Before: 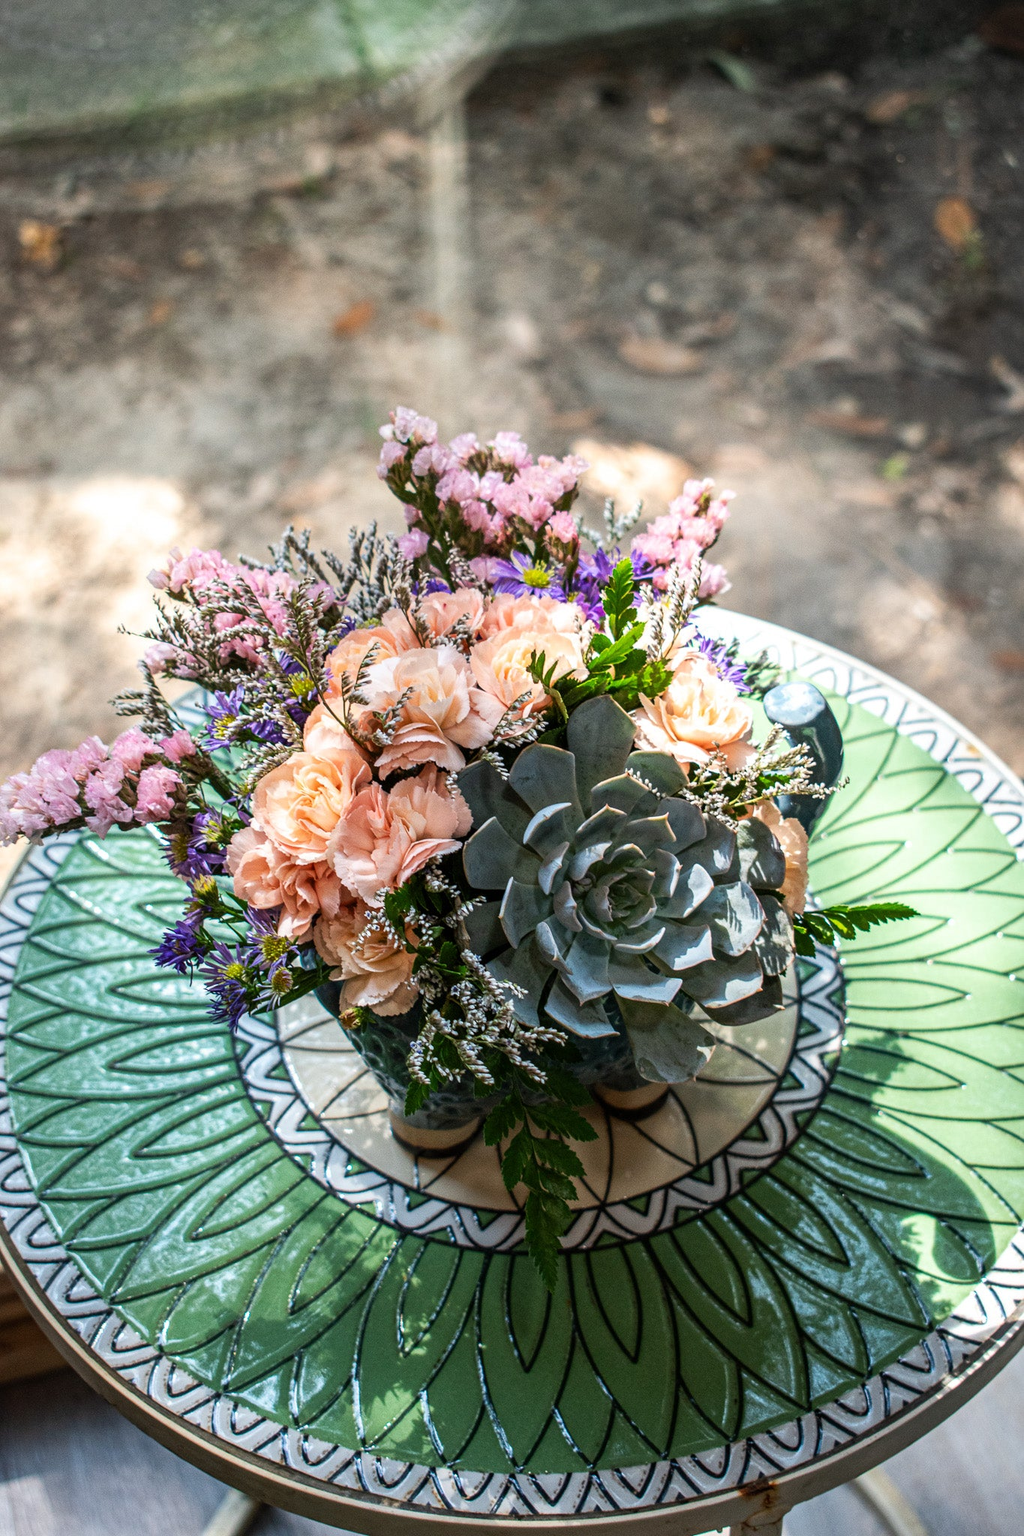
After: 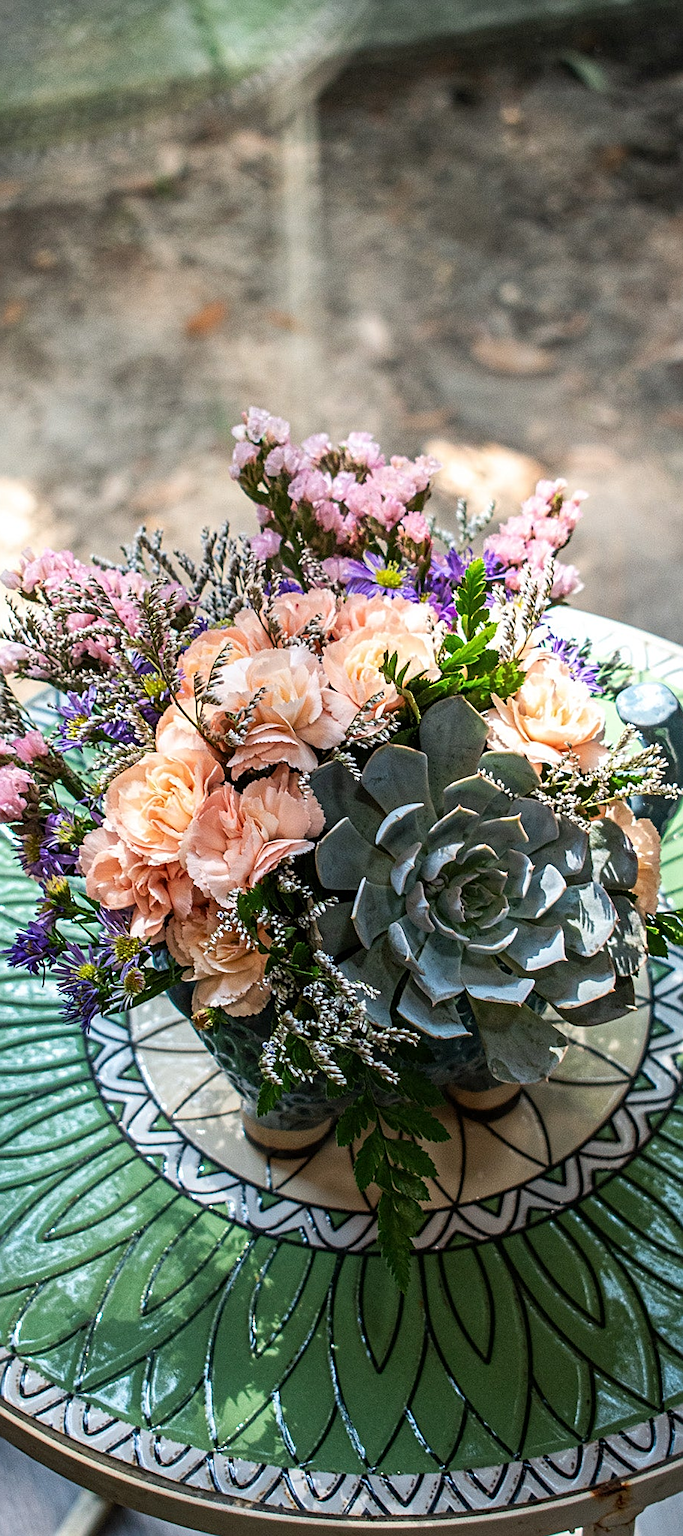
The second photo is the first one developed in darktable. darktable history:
crop and rotate: left 14.462%, right 18.794%
sharpen: on, module defaults
